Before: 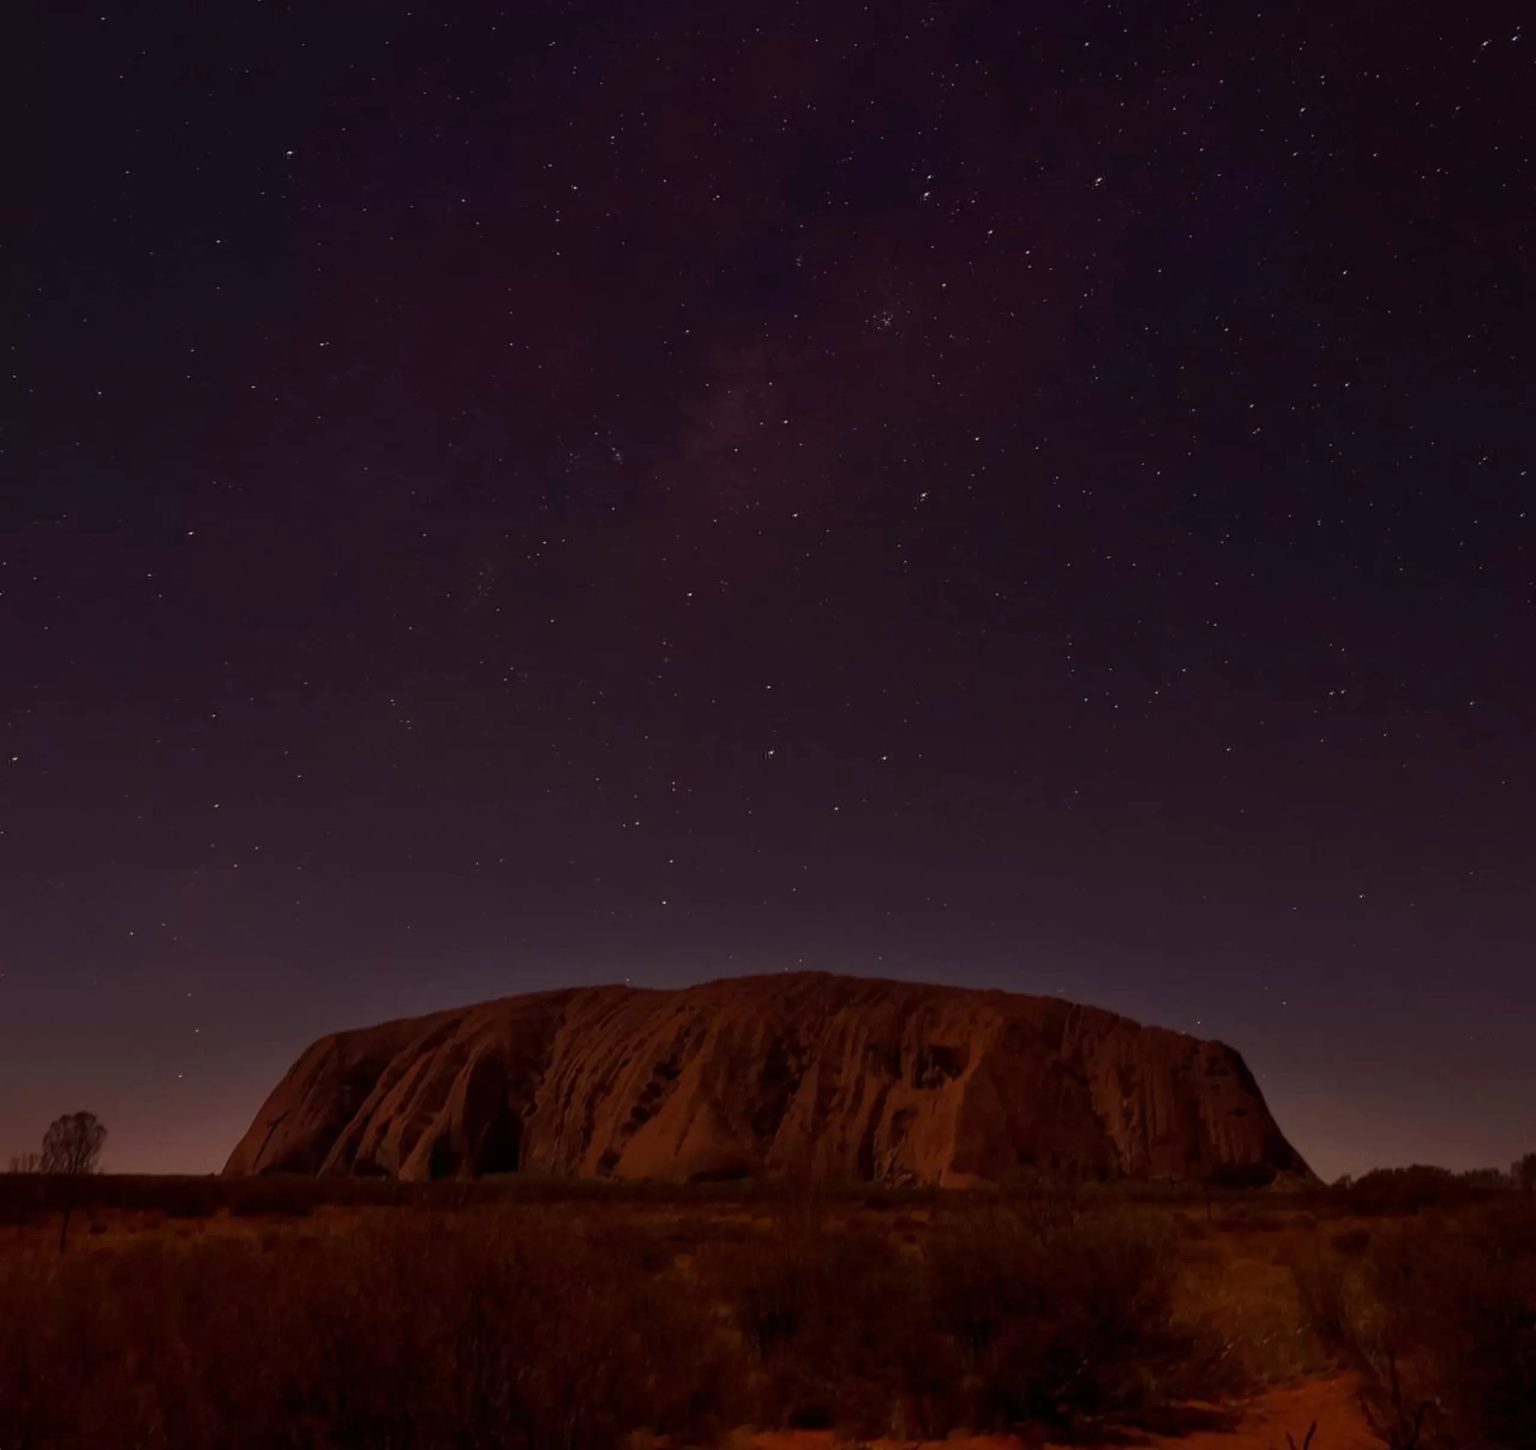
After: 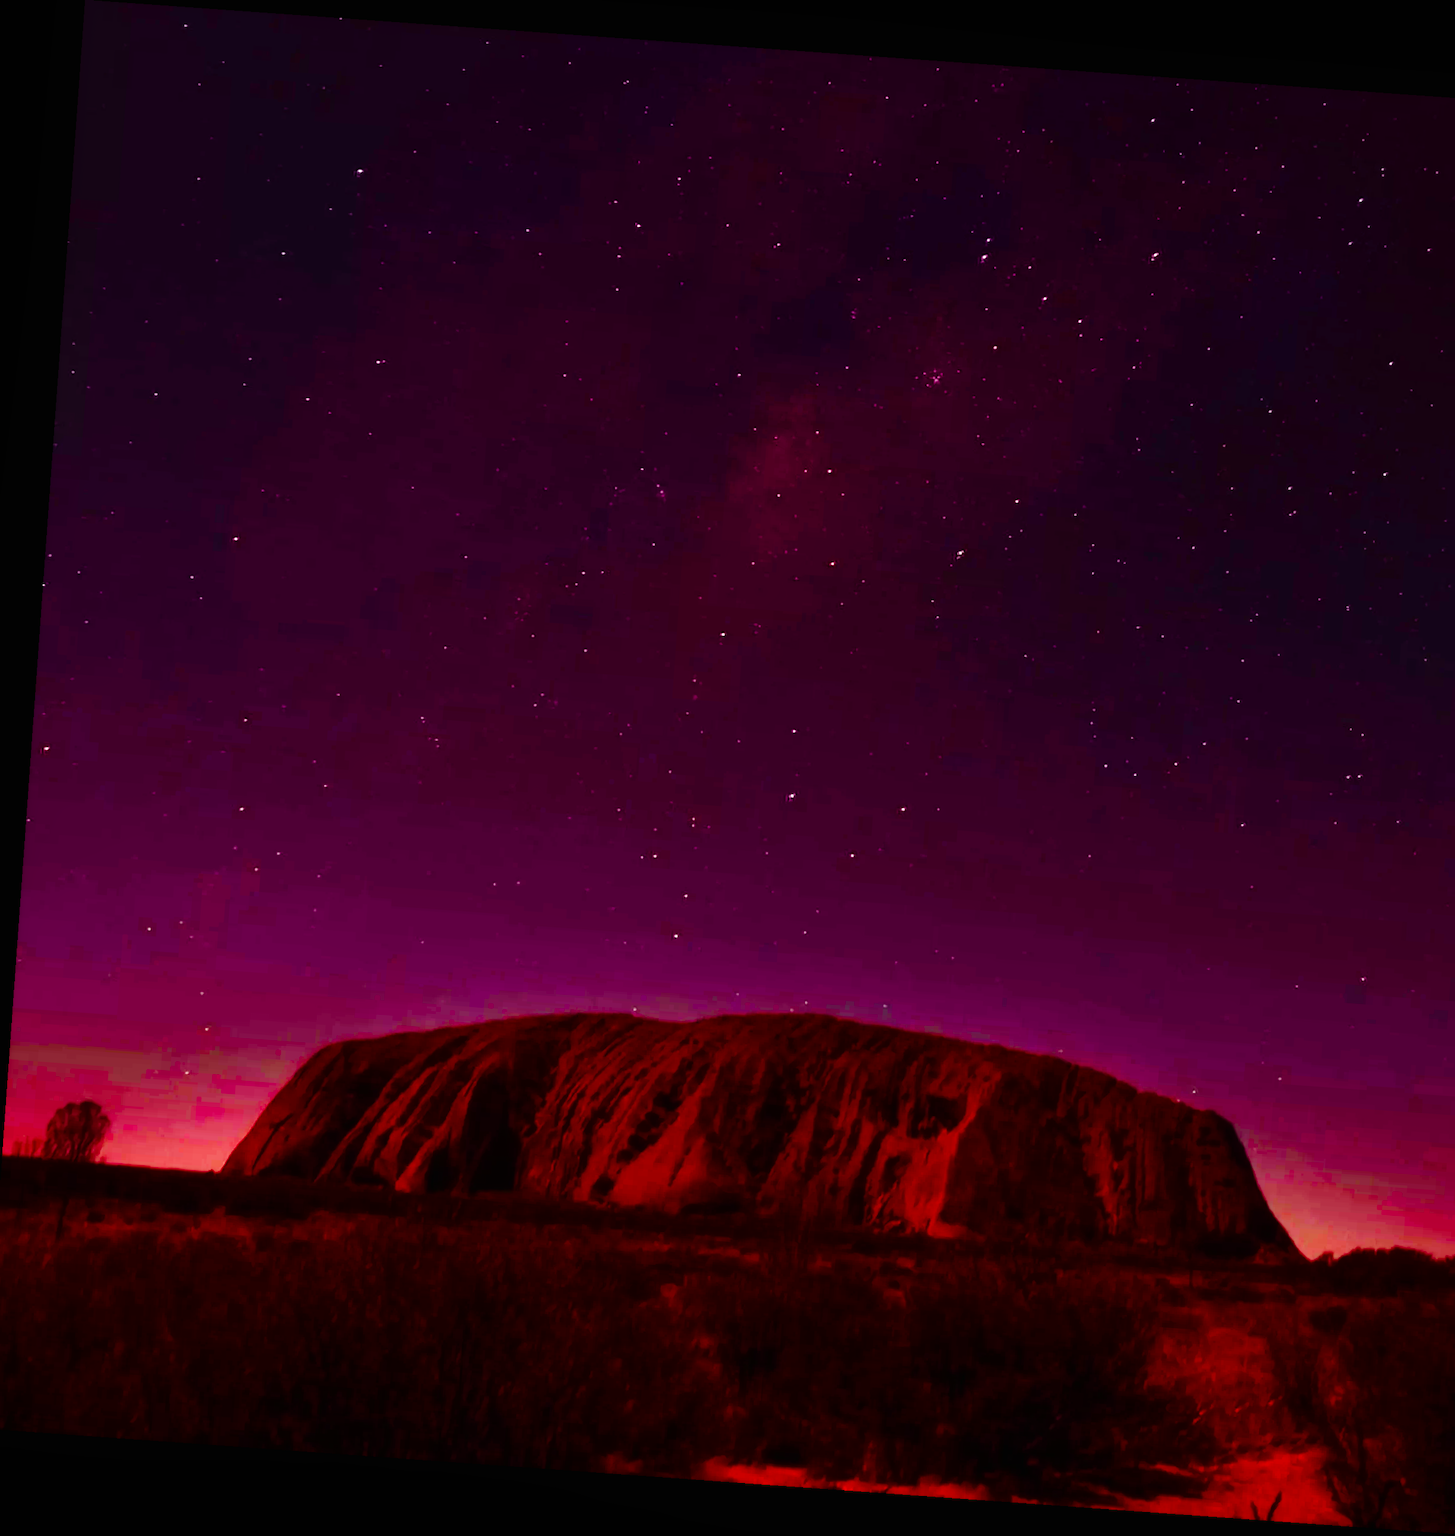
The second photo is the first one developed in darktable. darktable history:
color contrast: green-magenta contrast 1.73, blue-yellow contrast 1.15
tone curve: curves: ch0 [(0, 0) (0.003, 0.003) (0.011, 0.005) (0.025, 0.008) (0.044, 0.012) (0.069, 0.02) (0.1, 0.031) (0.136, 0.047) (0.177, 0.088) (0.224, 0.141) (0.277, 0.222) (0.335, 0.32) (0.399, 0.422) (0.468, 0.523) (0.543, 0.621) (0.623, 0.715) (0.709, 0.796) (0.801, 0.88) (0.898, 0.962) (1, 1)], preserve colors none
contrast equalizer: octaves 7, y [[0.502, 0.505, 0.512, 0.529, 0.564, 0.588], [0.5 ×6], [0.502, 0.505, 0.512, 0.529, 0.564, 0.588], [0, 0.001, 0.001, 0.004, 0.008, 0.011], [0, 0.001, 0.001, 0.004, 0.008, 0.011]], mix -1
exposure: black level correction 0, exposure 1.2 EV, compensate exposure bias true, compensate highlight preservation false
rotate and perspective: rotation 4.1°, automatic cropping off
tone equalizer: -8 EV -0.417 EV, -7 EV -0.389 EV, -6 EV -0.333 EV, -5 EV -0.222 EV, -3 EV 0.222 EV, -2 EV 0.333 EV, -1 EV 0.389 EV, +0 EV 0.417 EV, edges refinement/feathering 500, mask exposure compensation -1.57 EV, preserve details no
crop and rotate: left 1.088%, right 8.807%
color balance rgb: perceptual saturation grading › global saturation 20%, perceptual saturation grading › highlights -25%, perceptual saturation grading › shadows 50%
